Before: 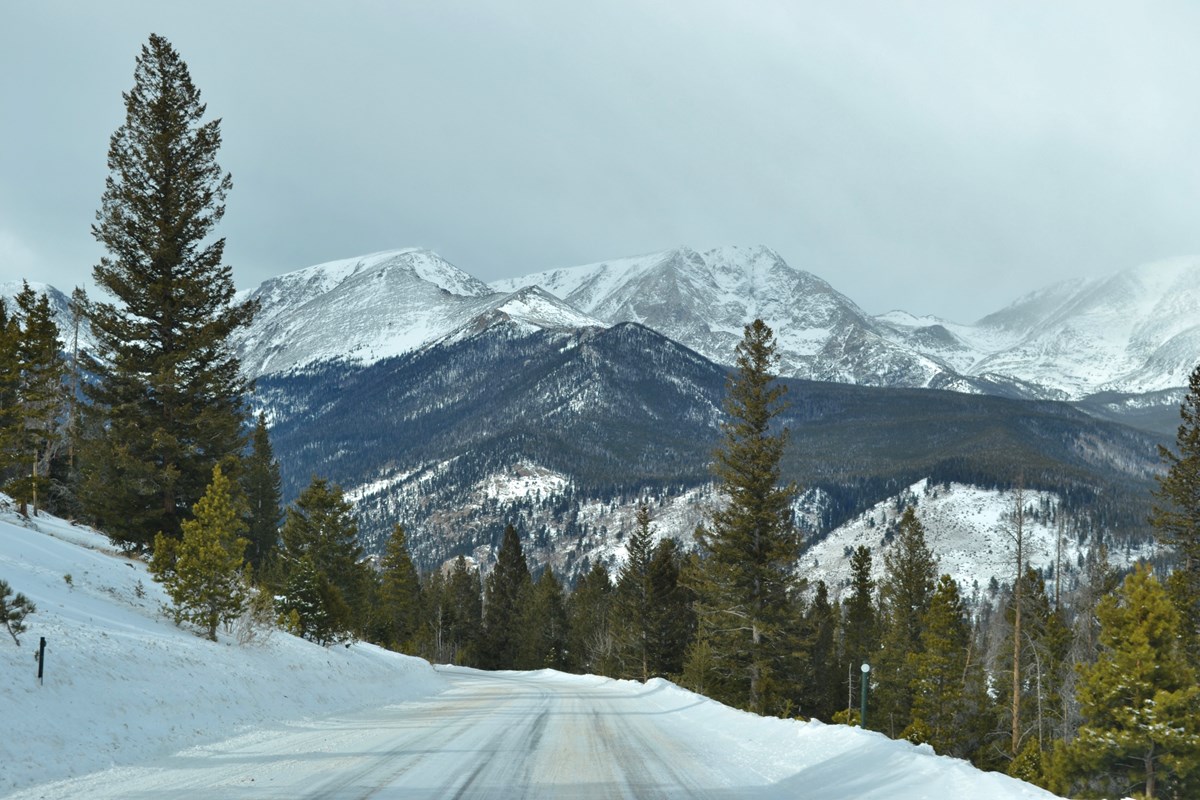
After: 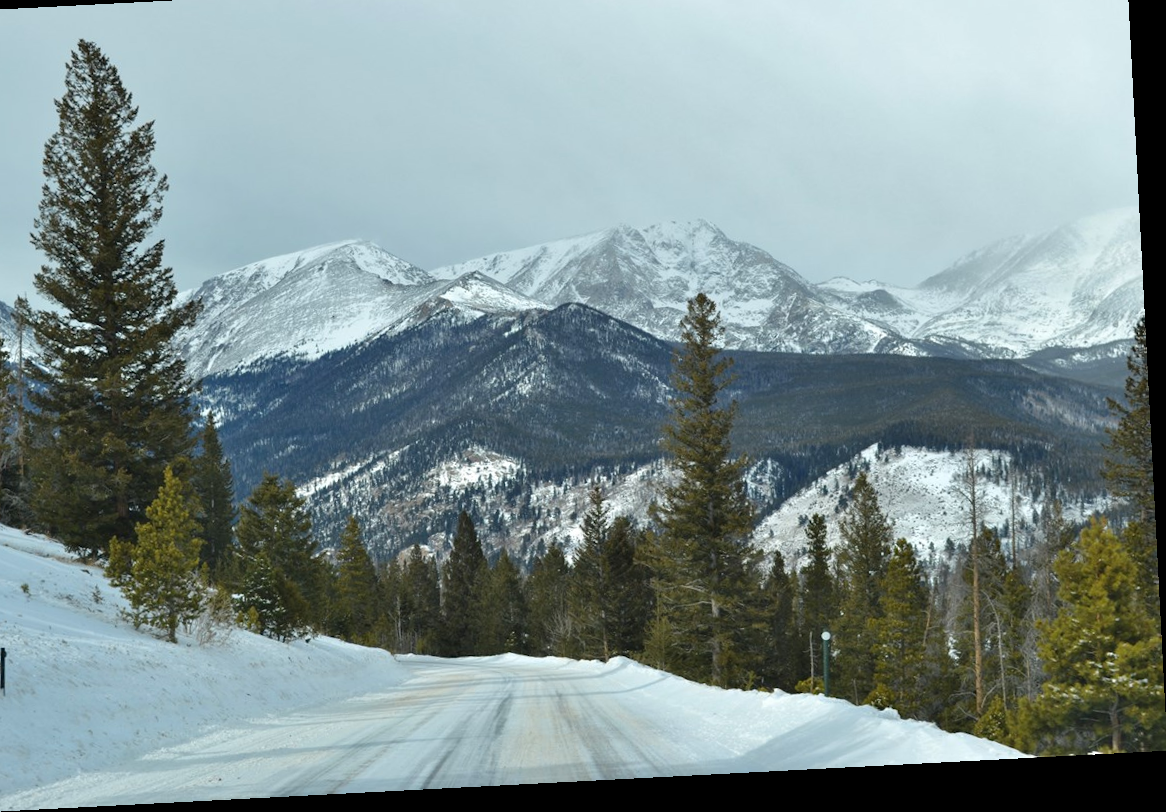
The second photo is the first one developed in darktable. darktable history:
crop and rotate: angle 2.98°, left 5.956%, top 5.671%
